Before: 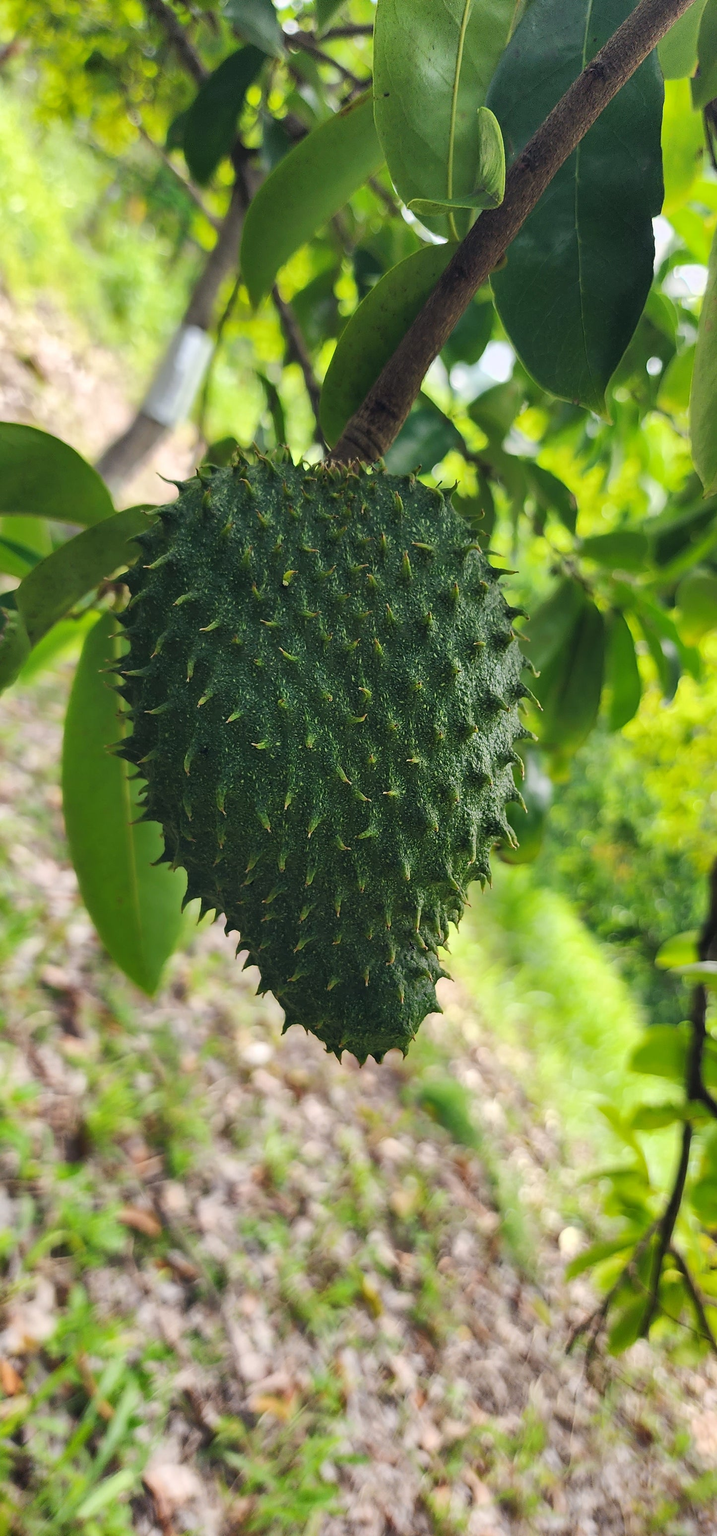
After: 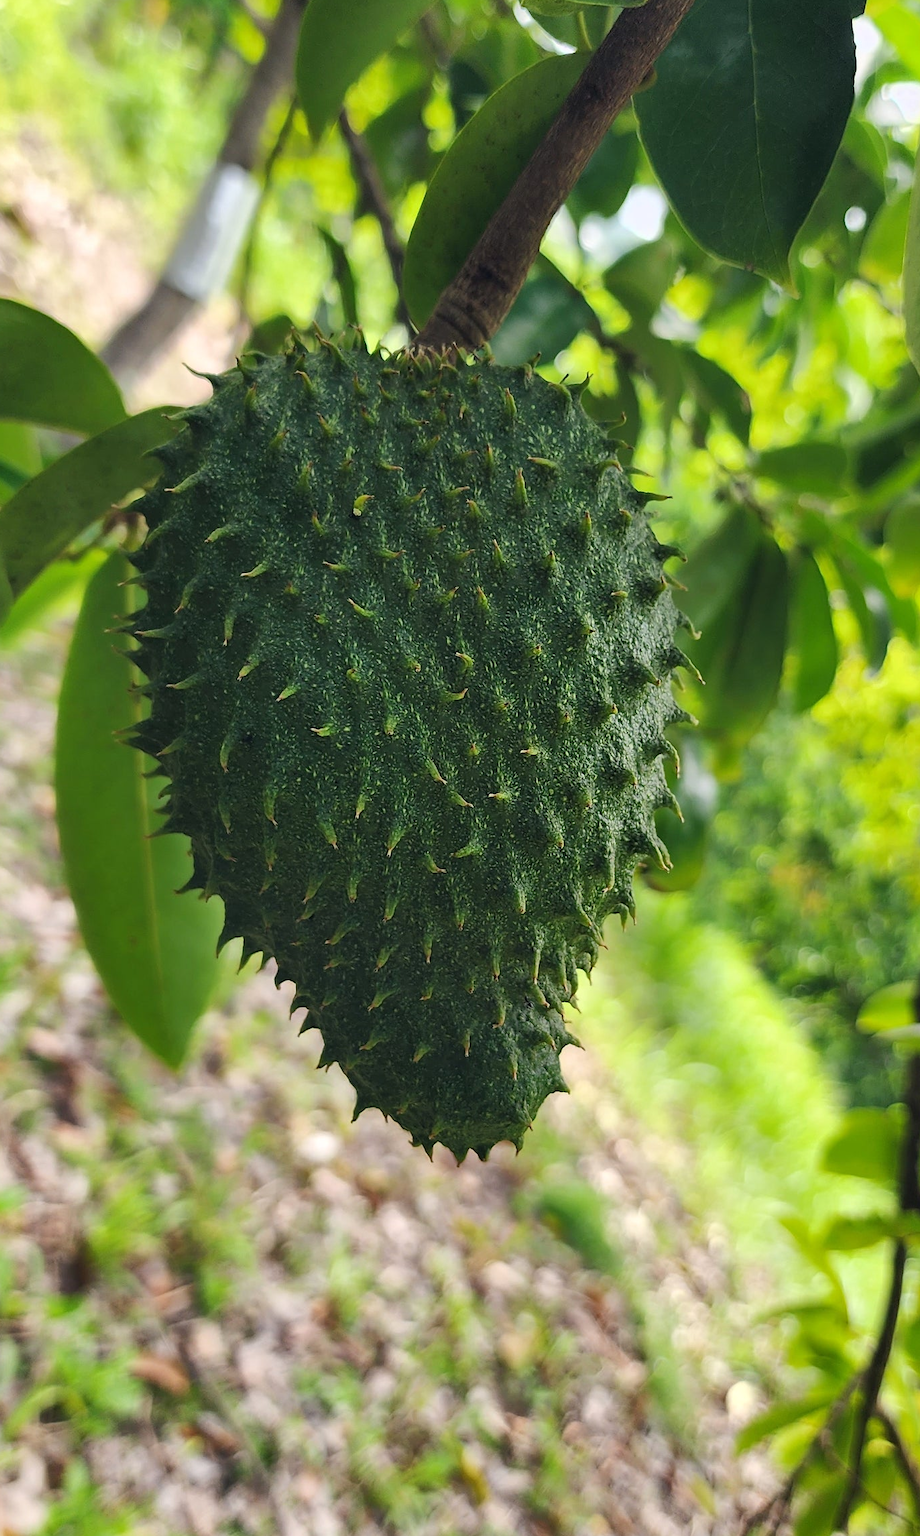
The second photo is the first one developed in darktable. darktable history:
tone equalizer: on, module defaults
crop and rotate: left 2.991%, top 13.302%, right 1.981%, bottom 12.636%
